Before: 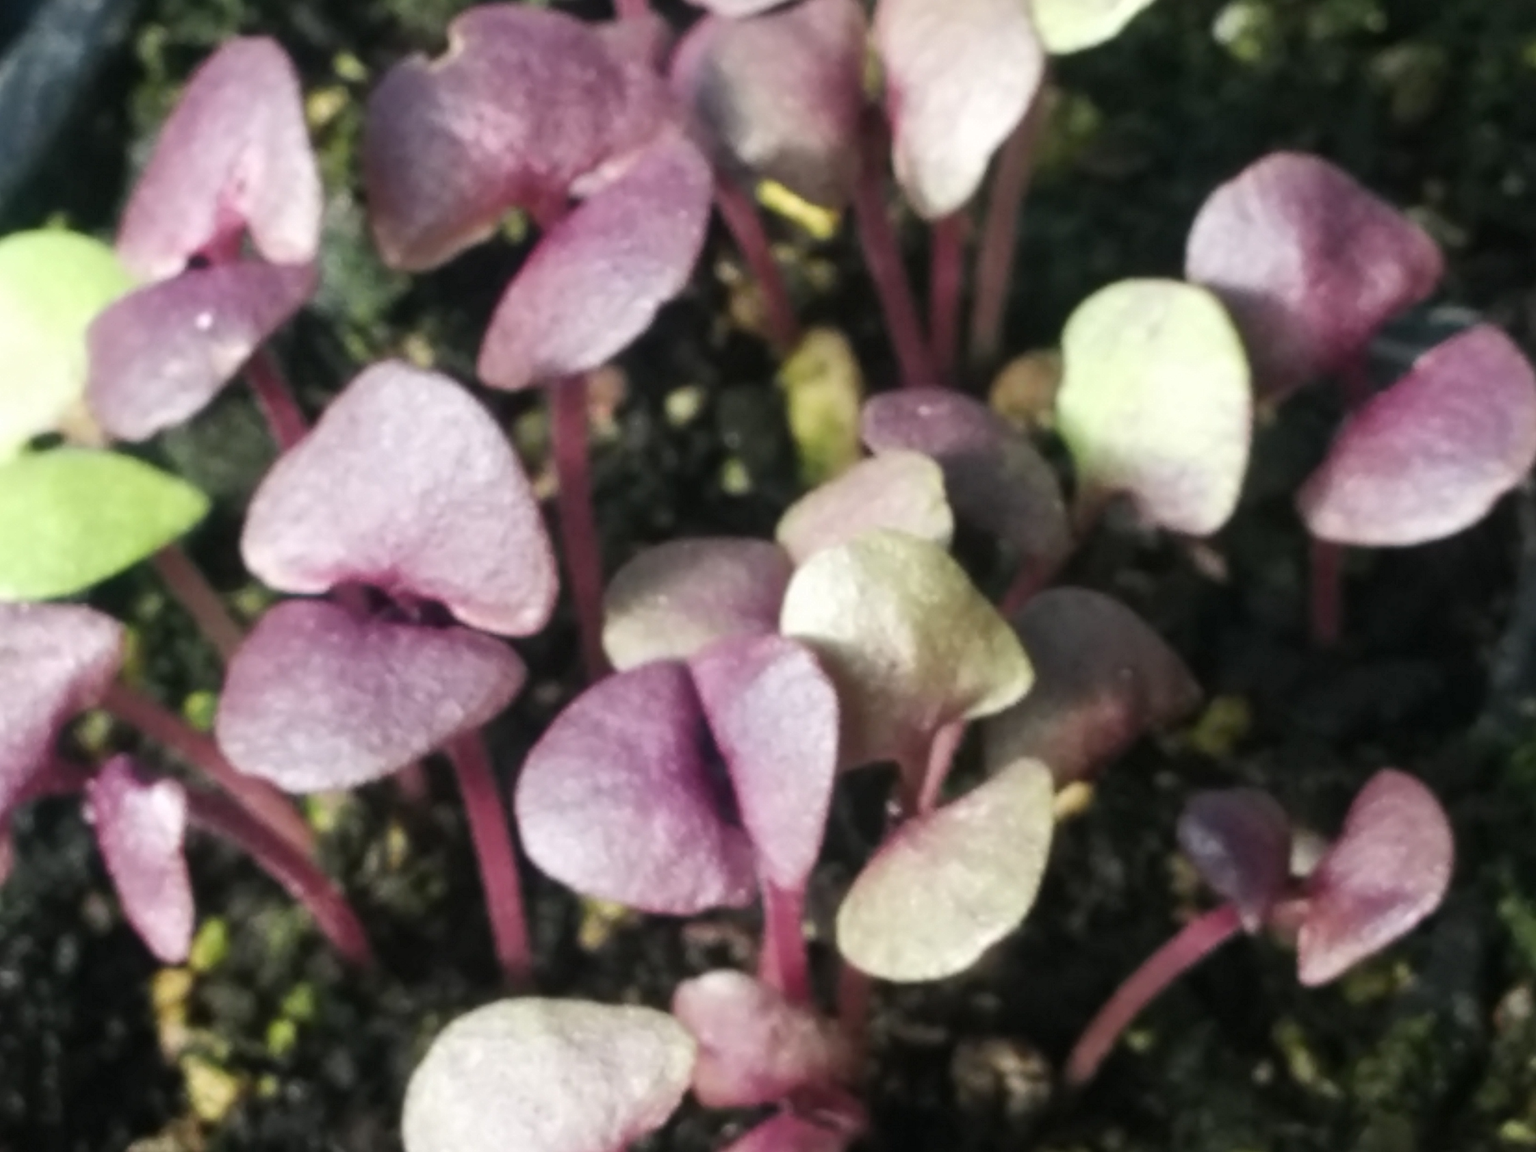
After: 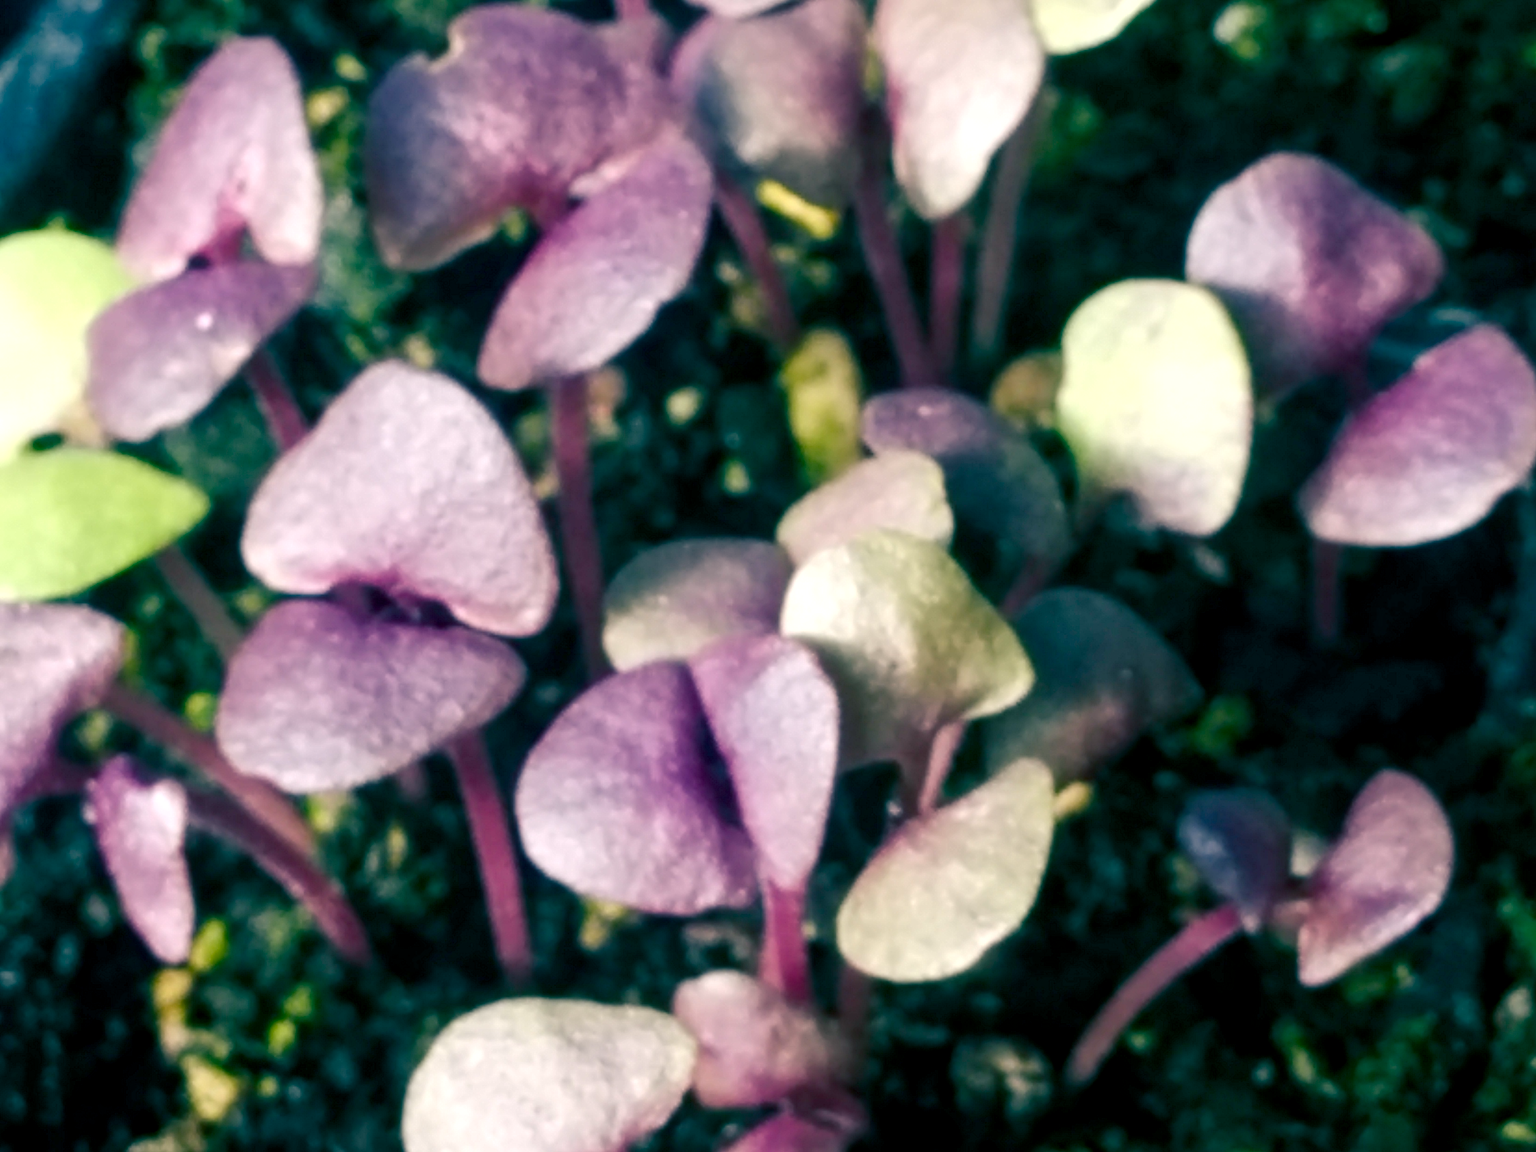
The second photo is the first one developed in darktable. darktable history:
color balance rgb: shadows lift › luminance -28.76%, shadows lift › chroma 10%, shadows lift › hue 230°, power › chroma 0.5%, power › hue 215°, highlights gain › luminance 7.14%, highlights gain › chroma 1%, highlights gain › hue 50°, global offset › luminance -0.29%, global offset › hue 260°, perceptual saturation grading › global saturation 20%, perceptual saturation grading › highlights -13.92%, perceptual saturation grading › shadows 50%
local contrast: highlights 100%, shadows 100%, detail 120%, midtone range 0.2
